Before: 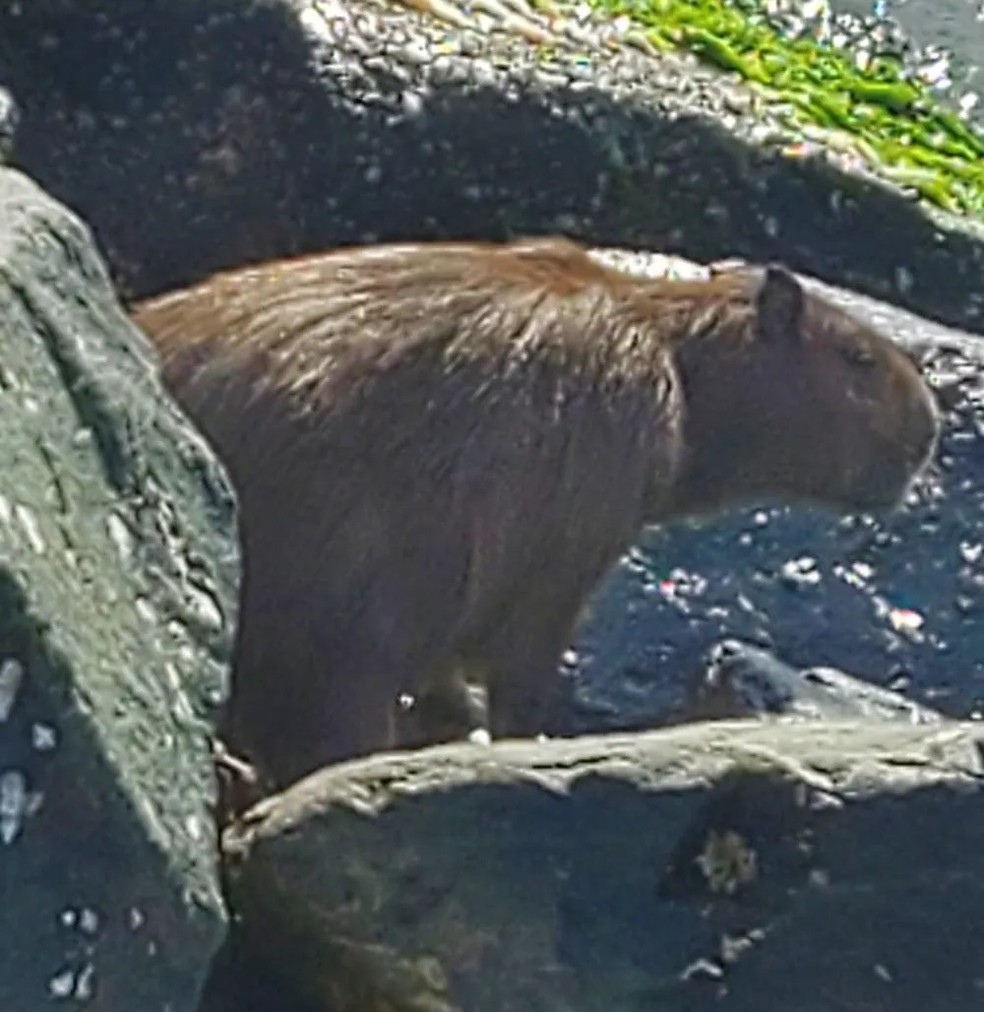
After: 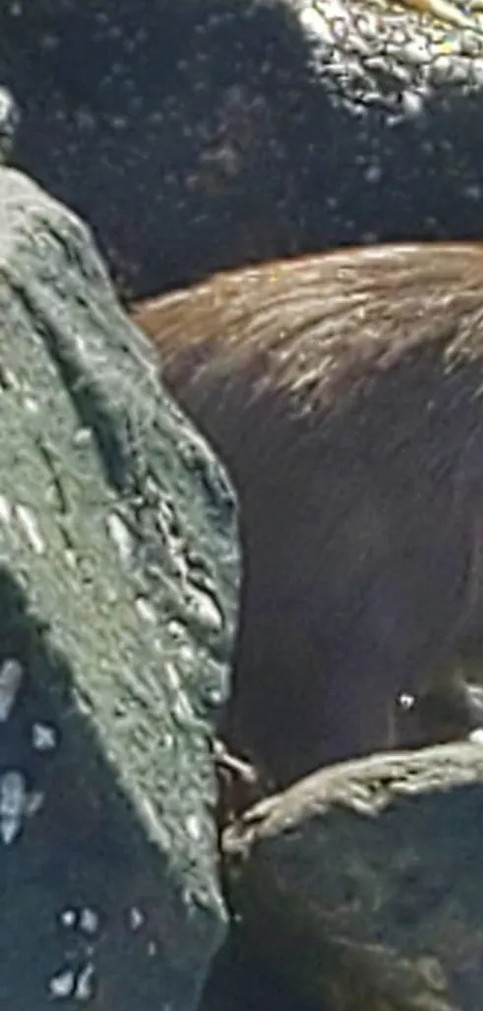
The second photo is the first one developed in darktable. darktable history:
crop and rotate: left 0%, top 0%, right 50.845%
shadows and highlights: shadows 24.5, highlights -78.15, soften with gaussian
